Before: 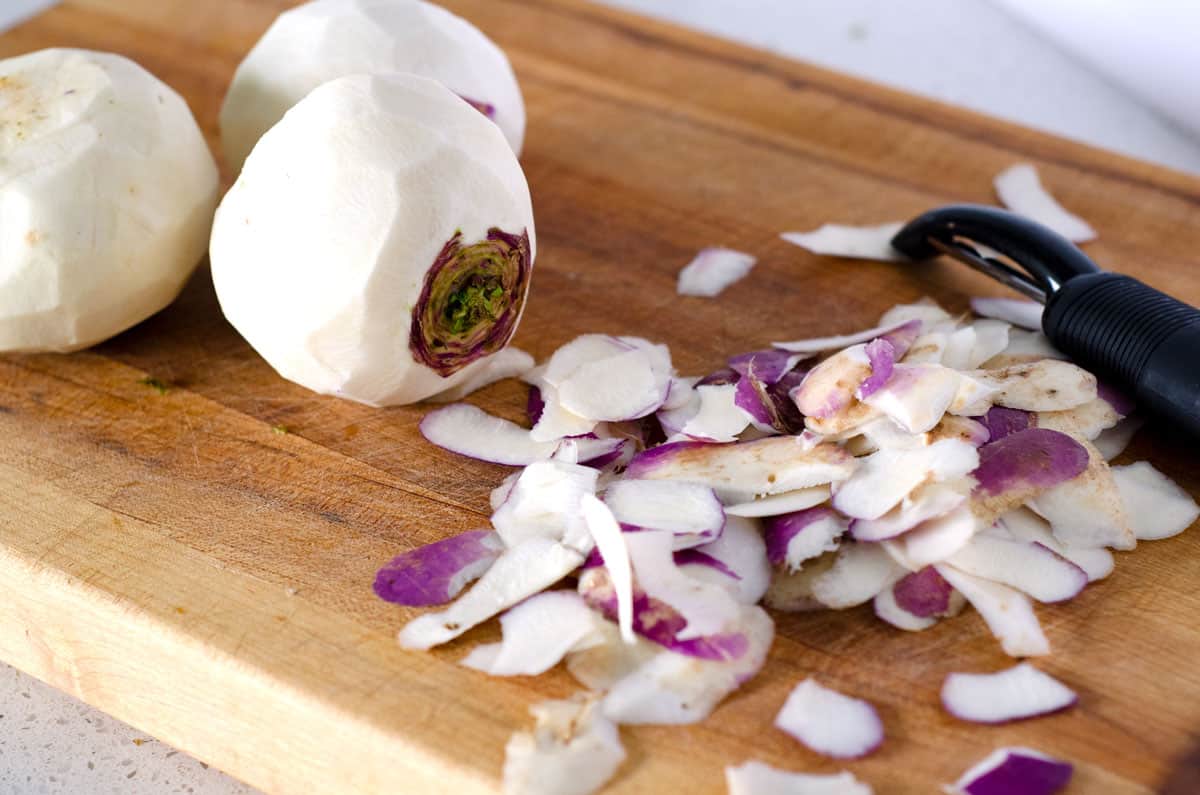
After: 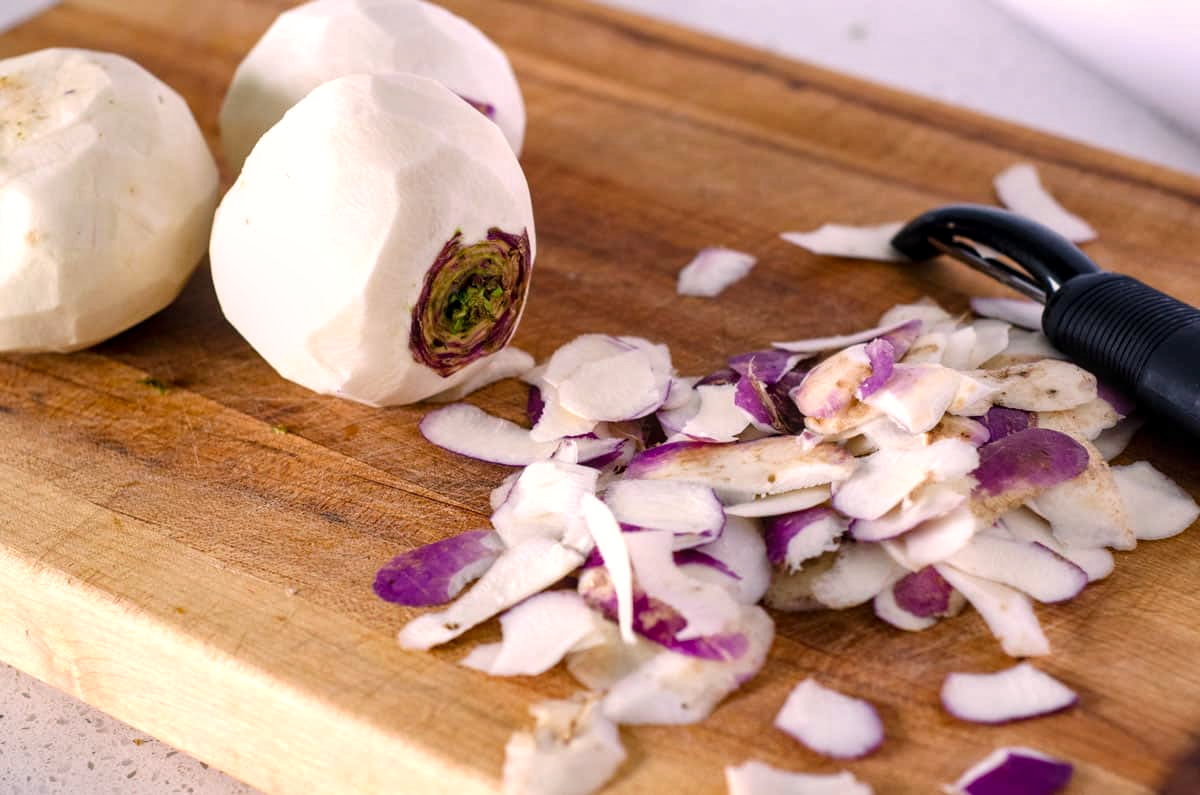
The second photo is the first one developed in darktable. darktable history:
local contrast: on, module defaults
color correction: highlights a* 7.34, highlights b* 4.37
